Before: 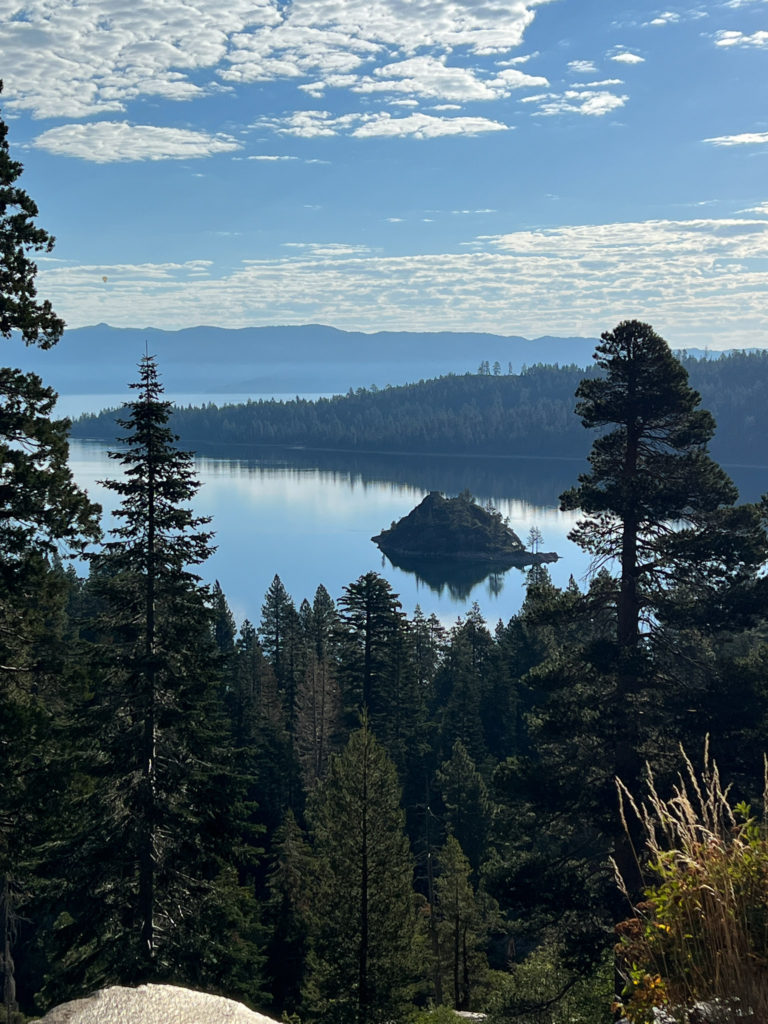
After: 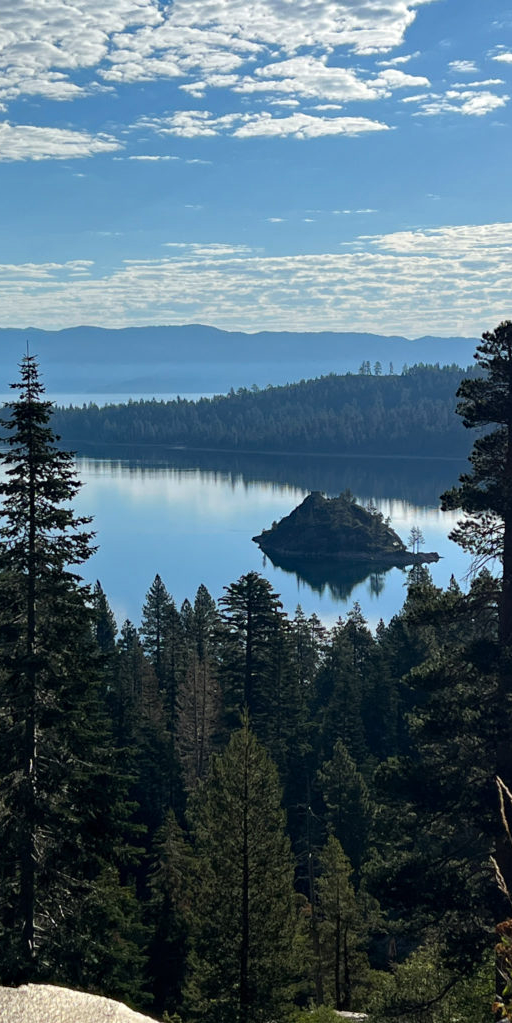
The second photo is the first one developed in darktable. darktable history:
crop and rotate: left 15.546%, right 17.787%
haze removal: compatibility mode true, adaptive false
